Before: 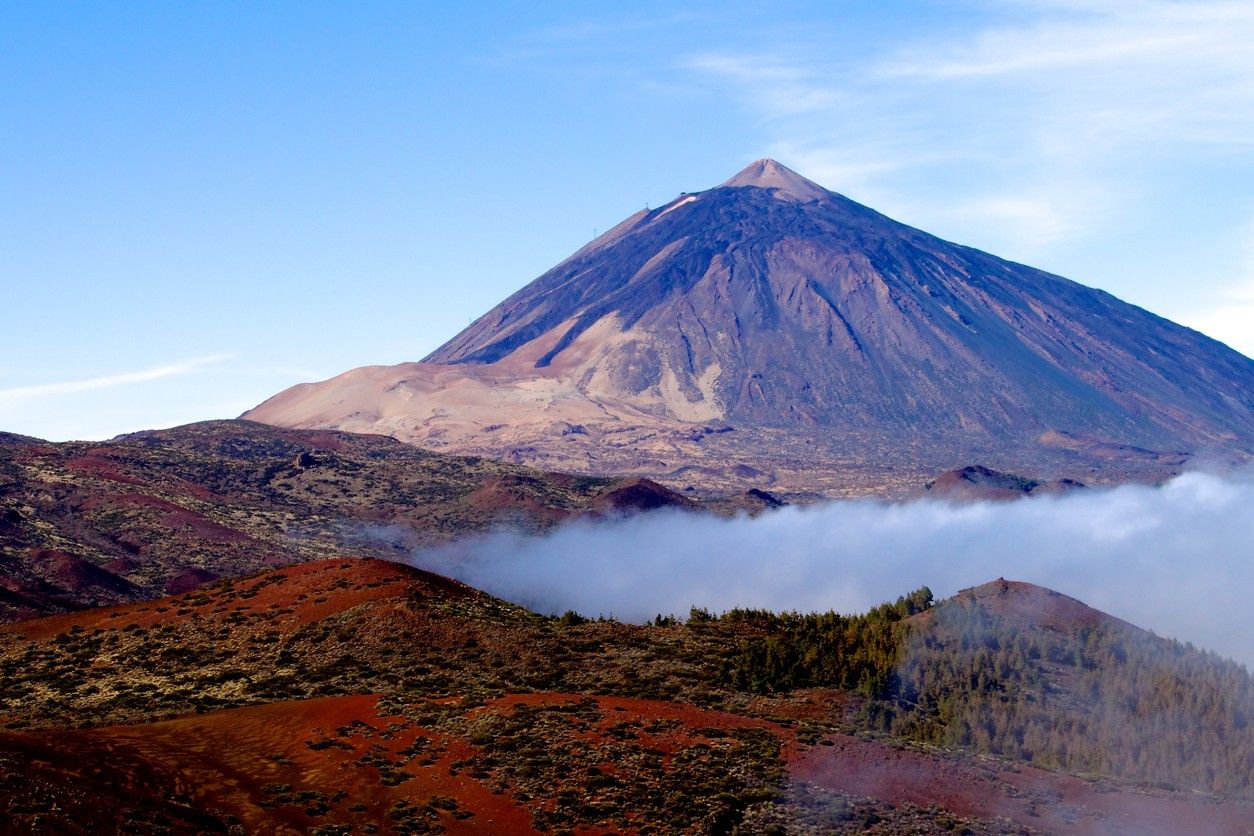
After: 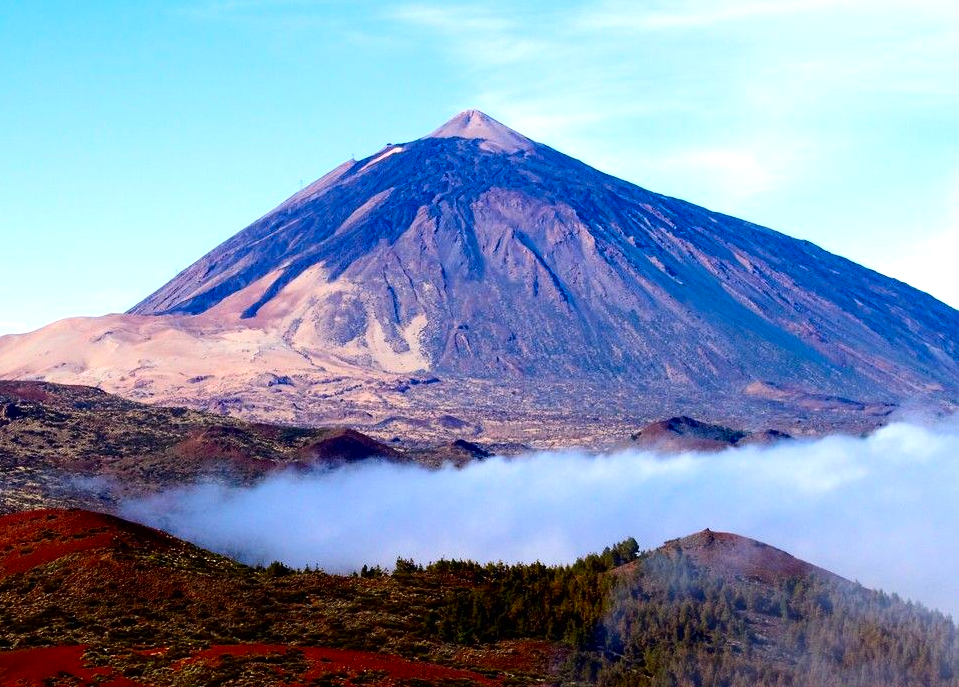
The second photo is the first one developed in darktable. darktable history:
tone equalizer: -8 EV -0.422 EV, -7 EV -0.371 EV, -6 EV -0.351 EV, -5 EV -0.212 EV, -3 EV 0.222 EV, -2 EV 0.345 EV, -1 EV 0.372 EV, +0 EV 0.435 EV, edges refinement/feathering 500, mask exposure compensation -1.57 EV, preserve details no
contrast brightness saturation: contrast 0.173, saturation 0.307
crop: left 23.461%, top 5.926%, bottom 11.835%
